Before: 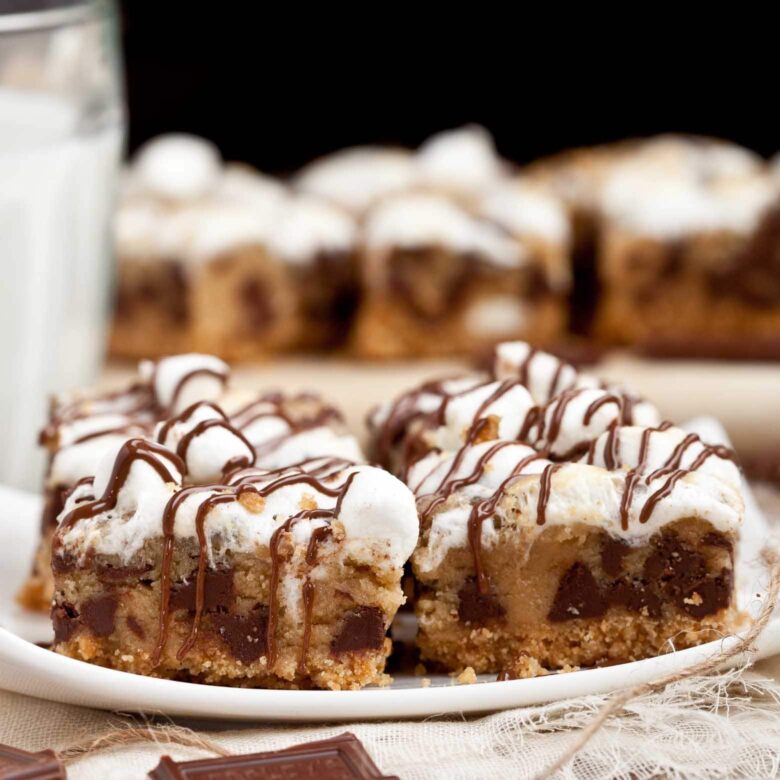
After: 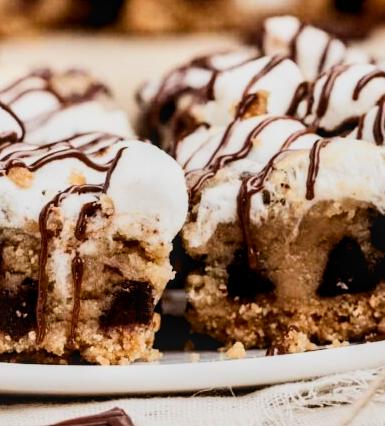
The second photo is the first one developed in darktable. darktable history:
filmic rgb: black relative exposure -5 EV, hardness 2.88, contrast 1.3, highlights saturation mix -30%
local contrast: on, module defaults
white balance: emerald 1
contrast brightness saturation: contrast 0.28
rgb levels: preserve colors sum RGB, levels [[0.038, 0.433, 0.934], [0, 0.5, 1], [0, 0.5, 1]]
crop: left 29.672%, top 41.786%, right 20.851%, bottom 3.487%
exposure: exposure -0.242 EV, compensate highlight preservation false
